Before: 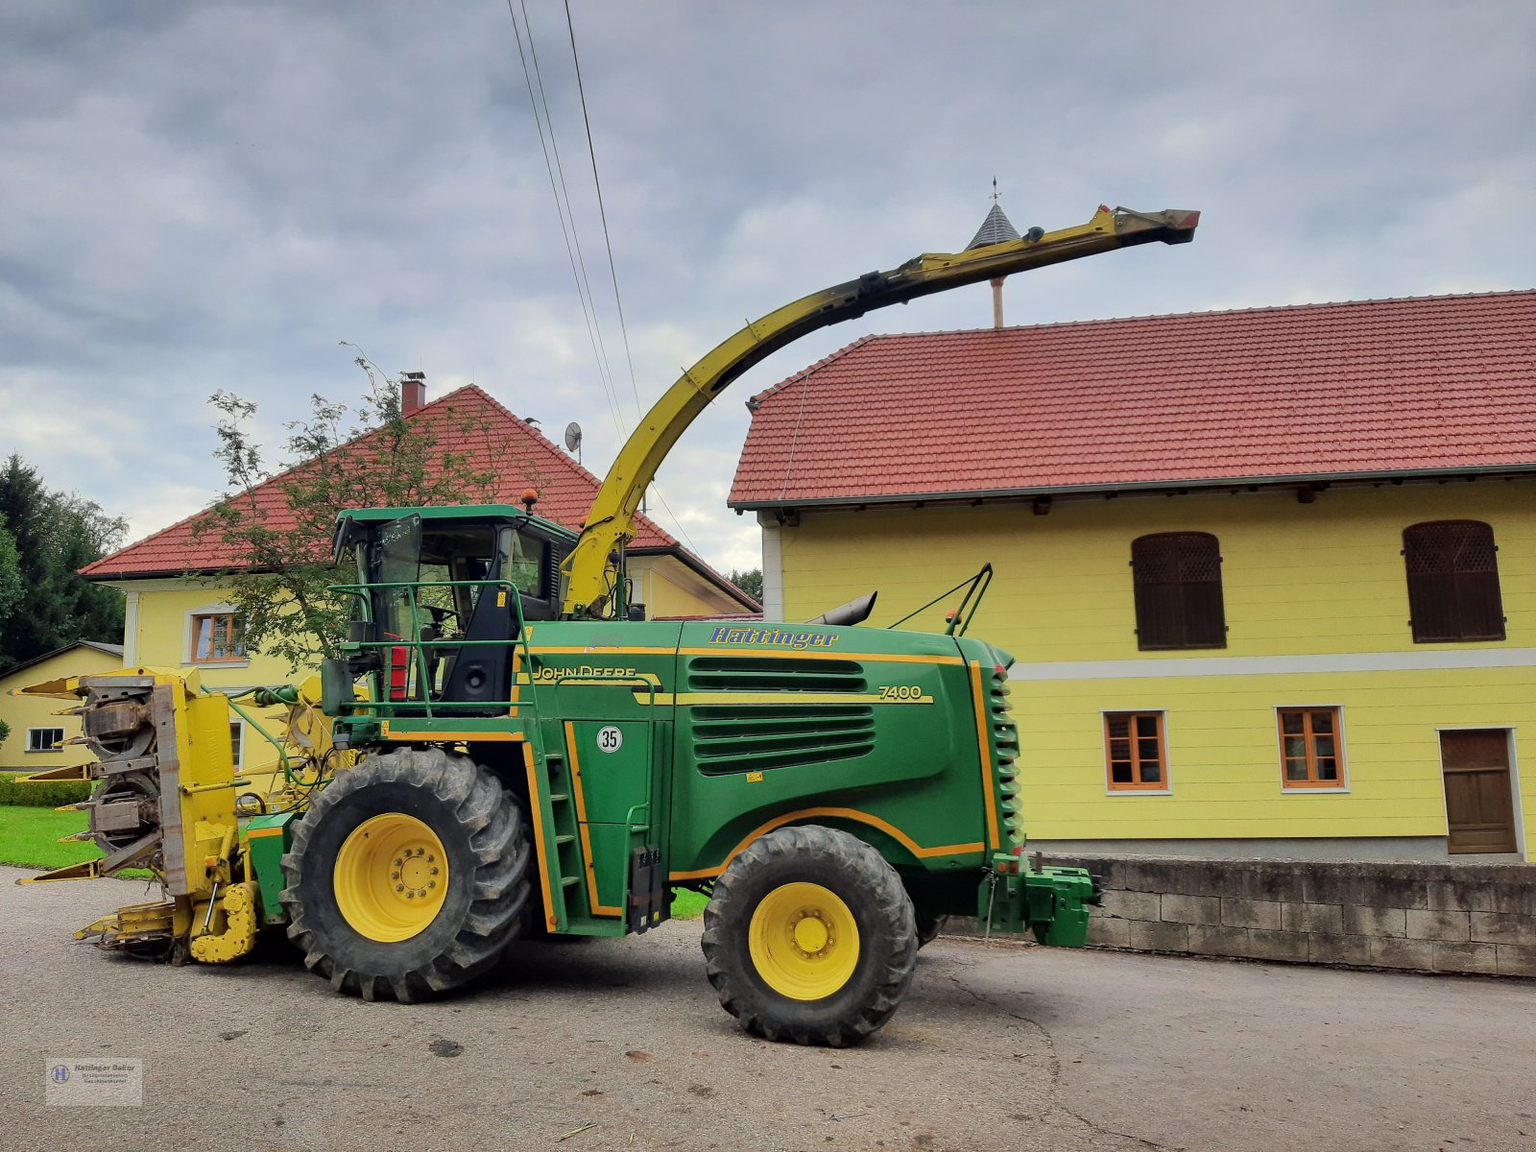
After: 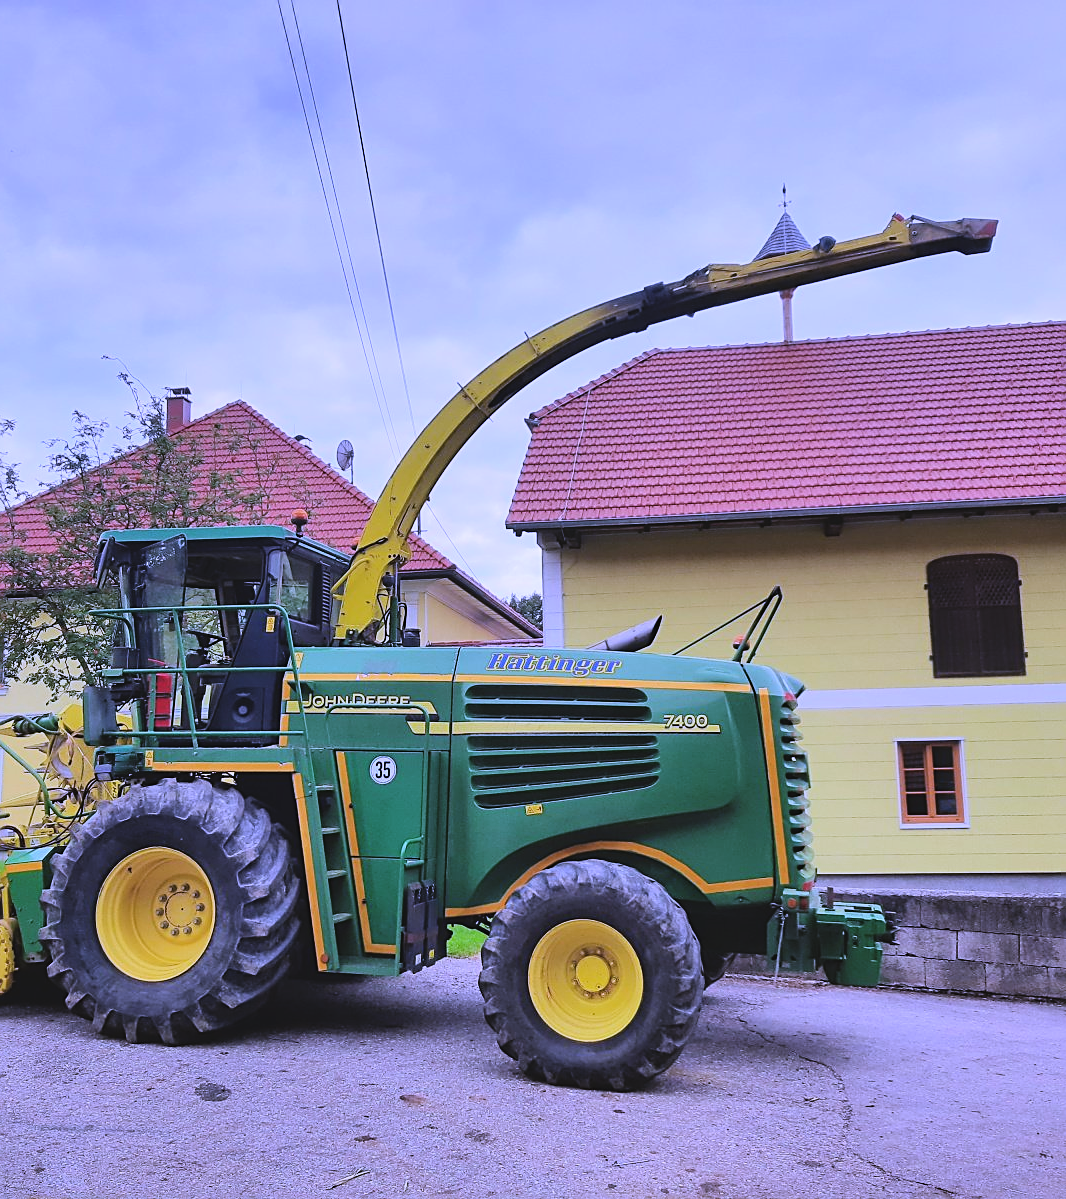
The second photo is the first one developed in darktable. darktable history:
exposure: black level correction -0.015, exposure -0.5 EV, compensate highlight preservation false
crop and rotate: left 15.754%, right 17.579%
sharpen: on, module defaults
tone curve: curves: ch0 [(0, 0) (0.004, 0.001) (0.133, 0.132) (0.325, 0.395) (0.455, 0.565) (0.832, 0.925) (1, 1)], color space Lab, linked channels, preserve colors none
white balance: red 0.98, blue 1.61
